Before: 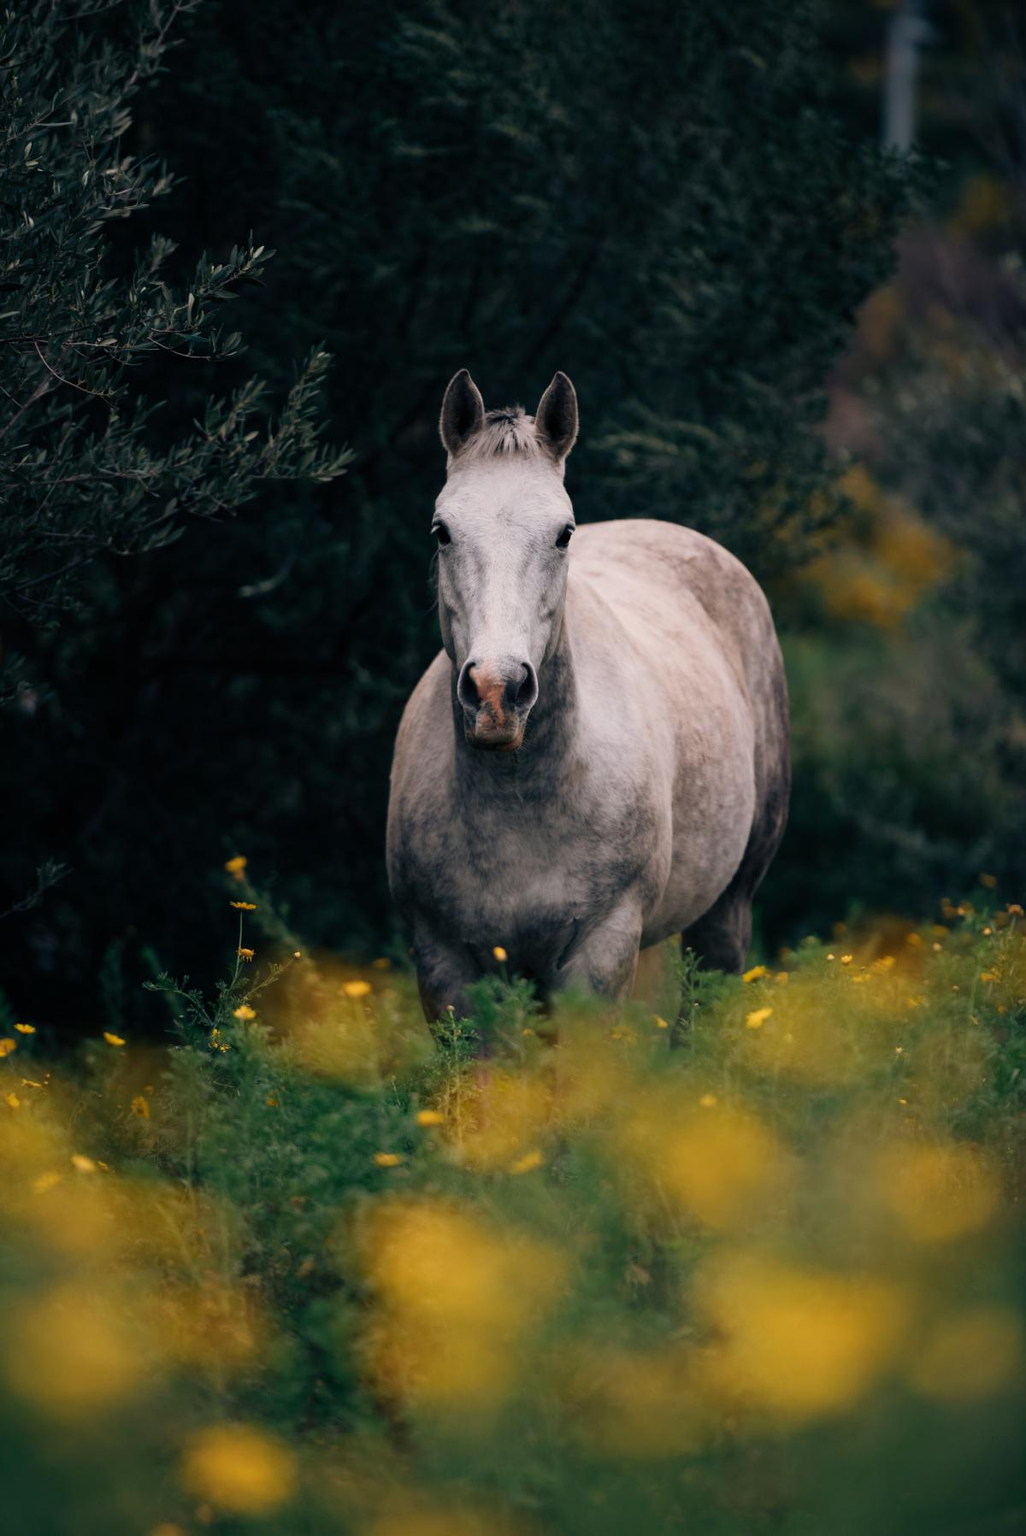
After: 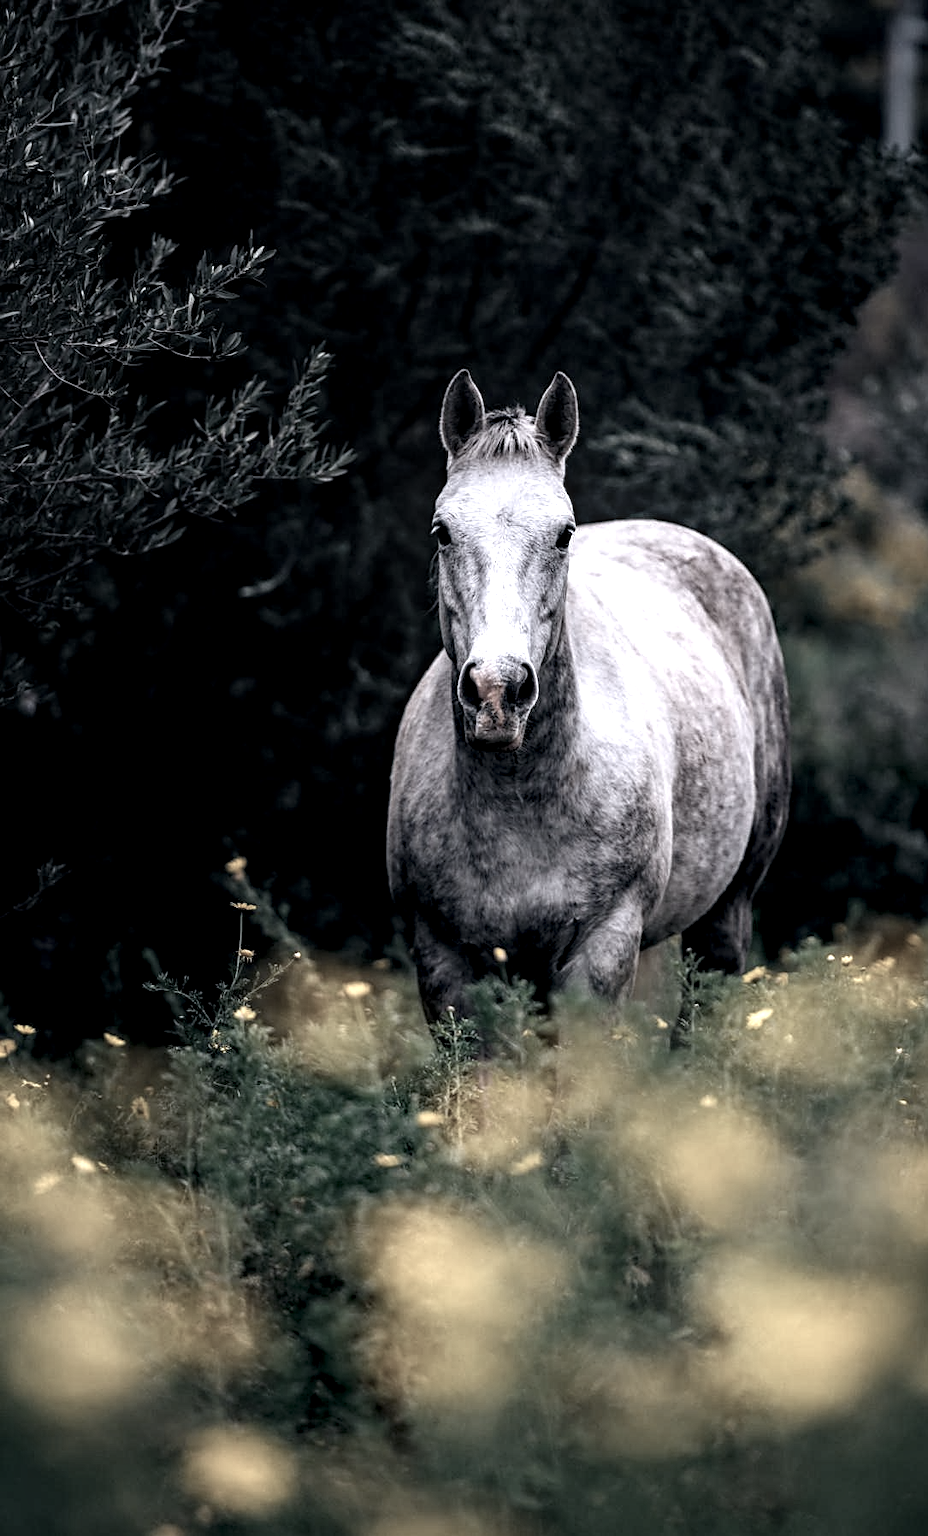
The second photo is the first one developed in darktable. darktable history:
local contrast: highlights 77%, shadows 56%, detail 175%, midtone range 0.434
color zones: curves: ch1 [(0, 0.153) (0.143, 0.15) (0.286, 0.151) (0.429, 0.152) (0.571, 0.152) (0.714, 0.151) (0.857, 0.151) (1, 0.153)]
haze removal: compatibility mode true, adaptive false
color balance rgb: shadows lift › chroma 3.174%, shadows lift › hue 279.64°, perceptual saturation grading › global saturation 25.388%, perceptual brilliance grading › highlights 10.157%, perceptual brilliance grading › mid-tones 5.044%
crop: right 9.498%, bottom 0.048%
color calibration: illuminant as shot in camera, x 0.369, y 0.382, temperature 4316.12 K
sharpen: on, module defaults
